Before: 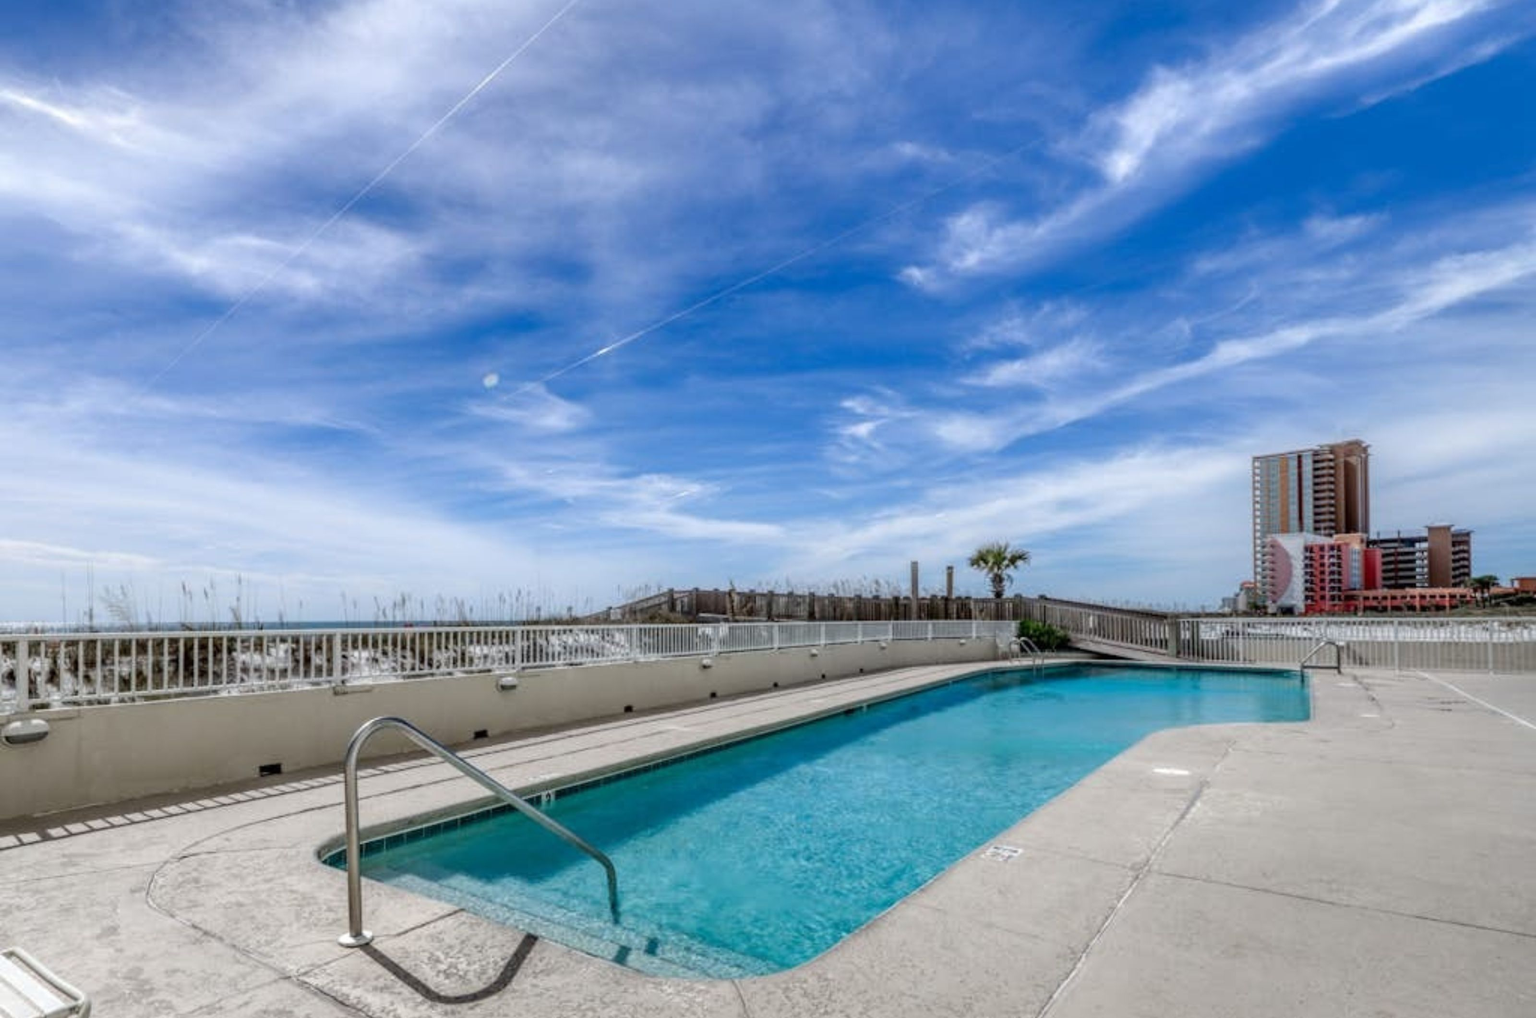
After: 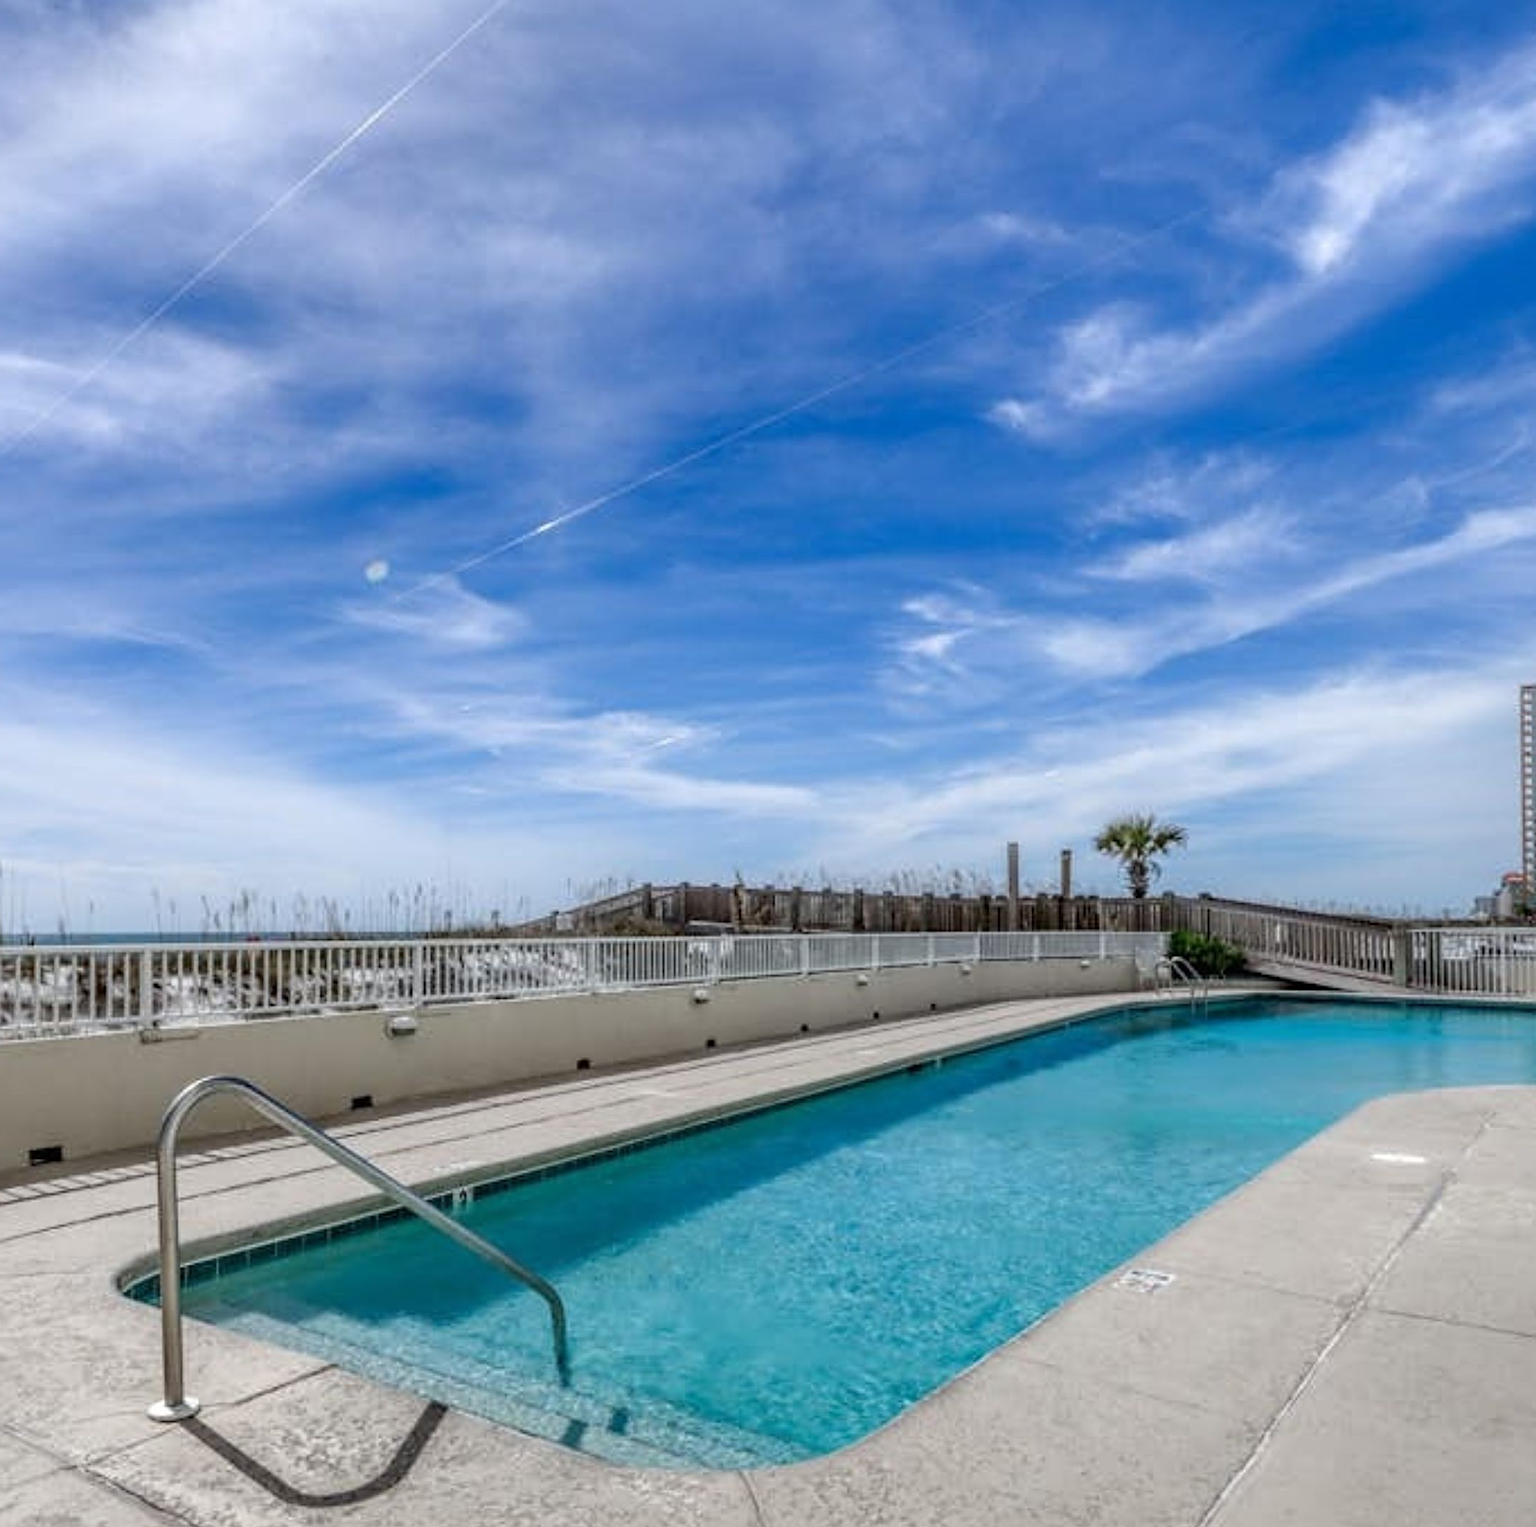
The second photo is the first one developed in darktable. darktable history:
crop and rotate: left 15.632%, right 17.769%
sharpen: on, module defaults
